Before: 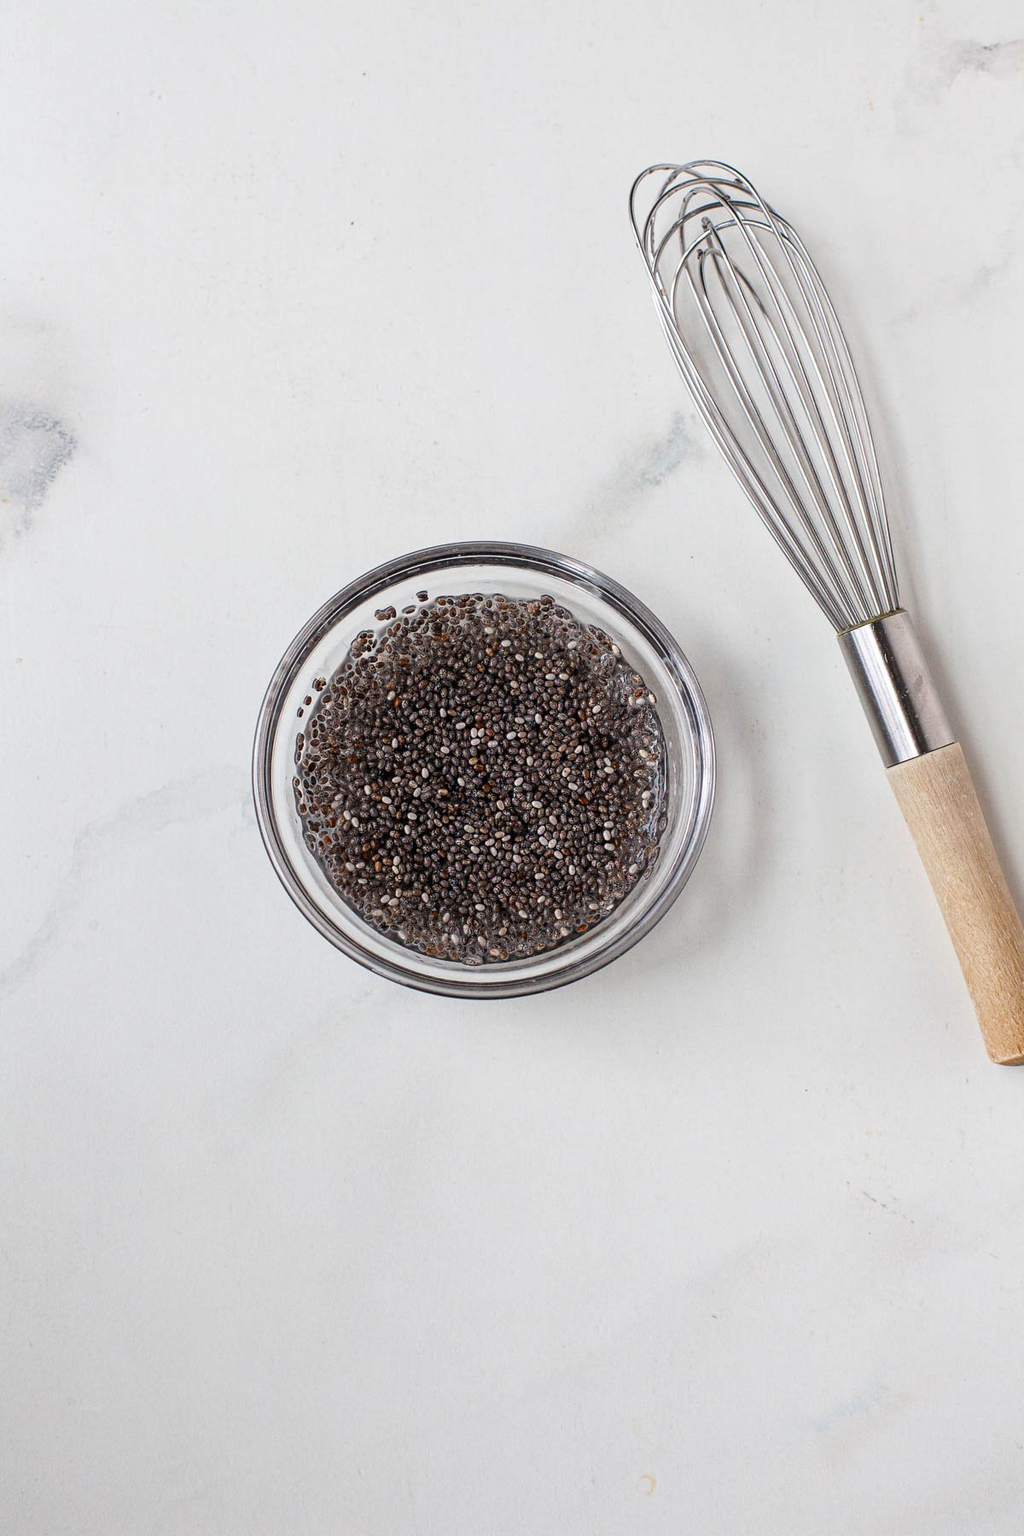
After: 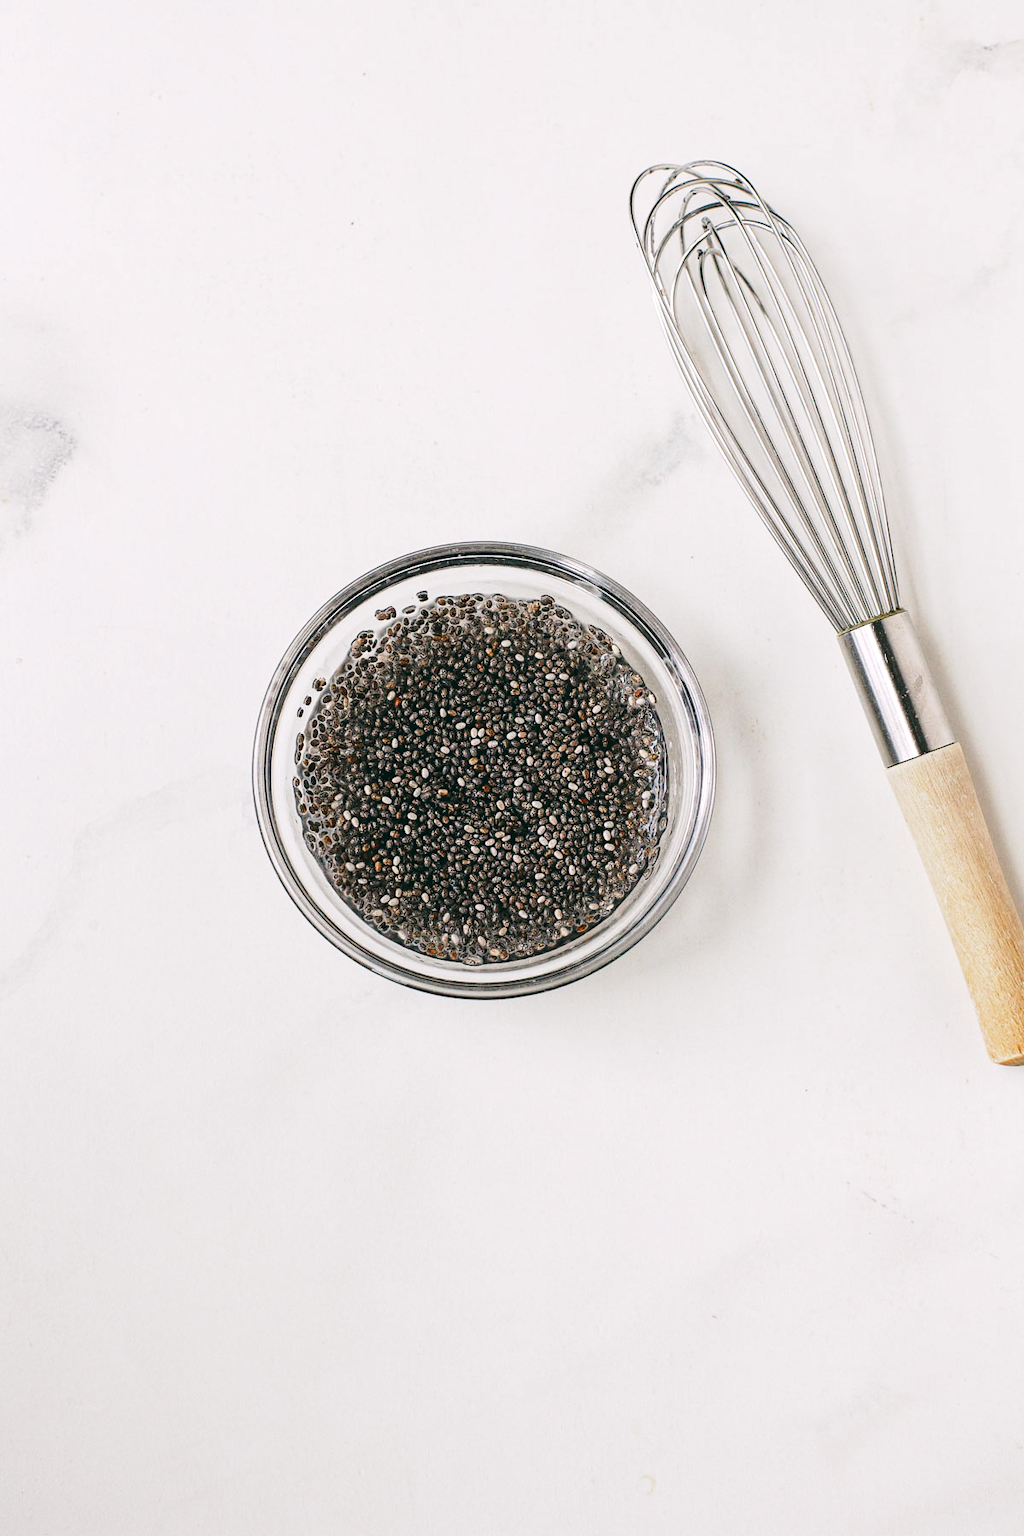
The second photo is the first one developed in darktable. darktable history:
tone curve: curves: ch0 [(0, 0) (0.003, 0.046) (0.011, 0.052) (0.025, 0.059) (0.044, 0.069) (0.069, 0.084) (0.1, 0.107) (0.136, 0.133) (0.177, 0.171) (0.224, 0.216) (0.277, 0.293) (0.335, 0.371) (0.399, 0.481) (0.468, 0.577) (0.543, 0.662) (0.623, 0.749) (0.709, 0.831) (0.801, 0.891) (0.898, 0.942) (1, 1)], preserve colors none
color look up table: target L [99.69, 98.19, 88.68, 93.37, 88.99, 76.46, 70.86, 60.23, 54.64, 56.4, 39.42, 15.38, 201.08, 77.85, 72.07, 67.4, 68.64, 56.78, 57.96, 57.11, 55.33, 53.78, 51.3, 40.89, 41.14, 31.13, 17.11, 97.46, 86.03, 72.41, 71.53, 72.18, 59.88, 55.97, 49.97, 50.36, 41.96, 41.37, 29.65, 30.89, 22.19, 12.32, 5.002, 90.81, 73.84, 60.78, 48.45, 38.37, 32.91], target a [-12.61, -30.96, -19.28, -38.52, -12.58, -32.41, -9.432, -34.61, -23.6, -6.831, -19.97, -22.7, 0, 17.96, 17.27, 33.81, 2.146, 42.85, 38.24, 25.9, 25.99, 41.4, 56.89, 55.63, 6.809, 34.48, 26.22, 11.26, 20.77, 10.22, 1.171, 43.29, 57.43, 19.78, 9.709, 52.47, 14.04, 47.59, -3.186, 38.14, 29.44, 22.35, 1.603, -33.16, -22.83, -7.73, -24.01, 0.558, -14.12], target b [19.48, 50.6, 14.24, 39.01, 50.22, 15.31, 8.139, 32.04, 29.32, 25.52, 12.64, 12.67, -0.001, 21.06, 61.57, 21.29, 64.03, 37.15, 56.02, 16.5, 51.46, 32.92, 21.17, 51.32, 39.57, 41.1, 17.76, -5.757, -12.93, -9.295, 2.66, -30.01, -21.96, -31.85, -59.41, -11.03, -8.079, -34.93, 0.964, -62.31, -11.91, -40.48, -18.67, -1.547, -0.584, -42.37, -17.51, -42.4, -11.28], num patches 49
